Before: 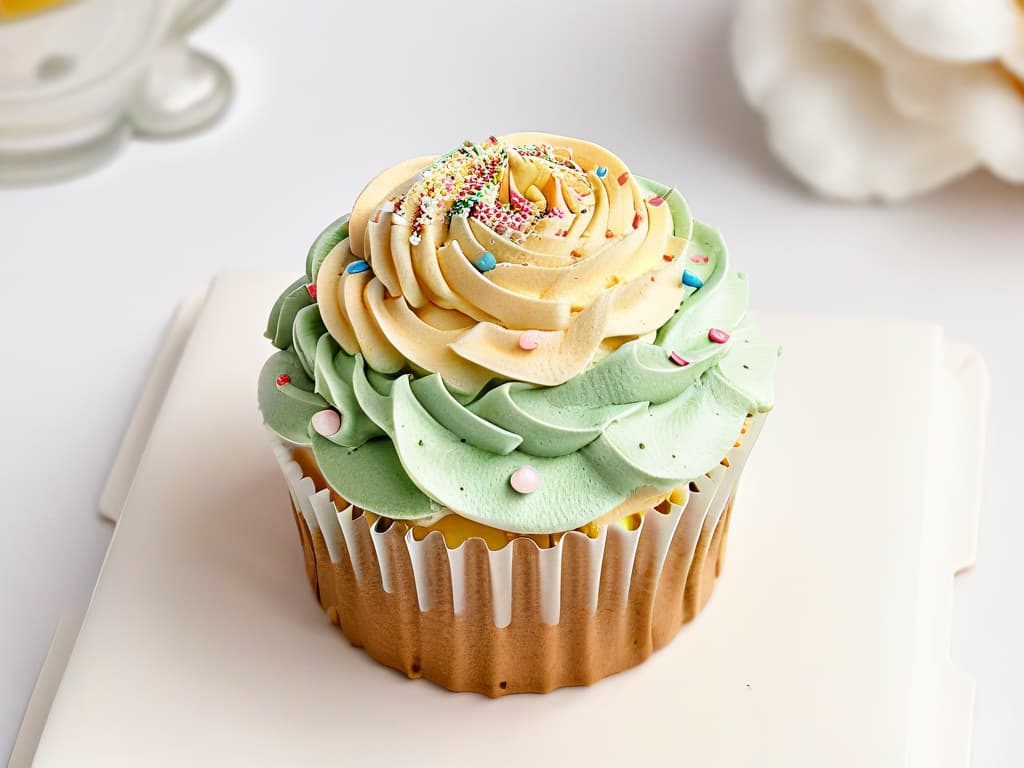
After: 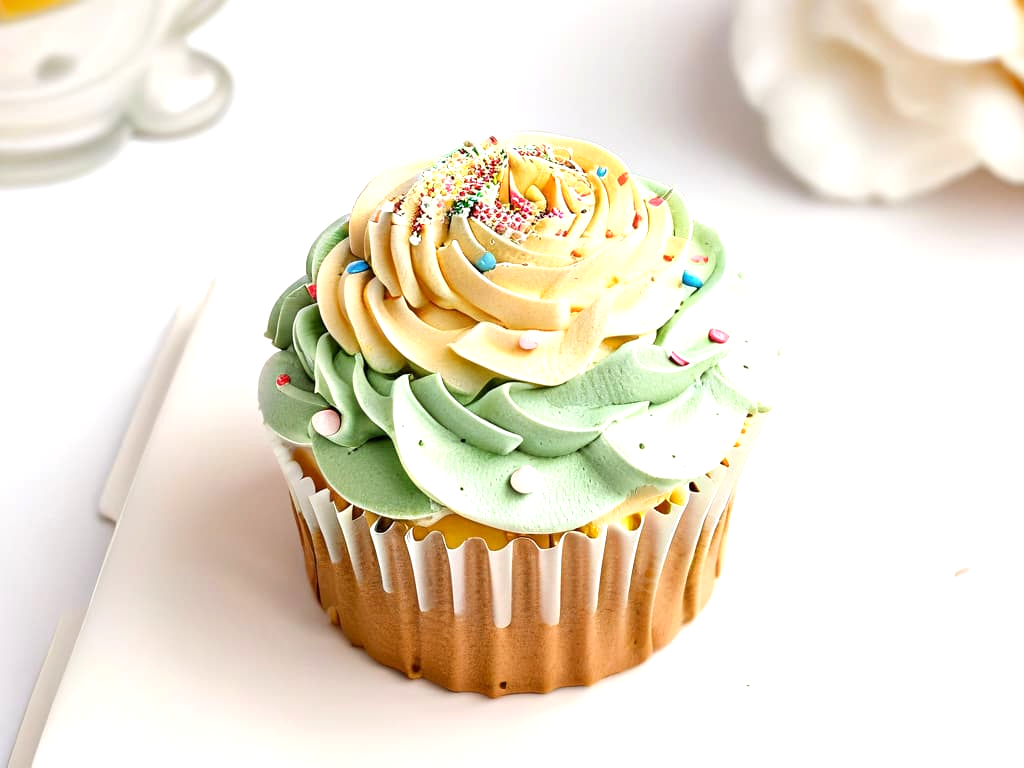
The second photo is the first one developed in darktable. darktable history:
tone equalizer: on, module defaults
exposure: black level correction 0.001, exposure 0.5 EV, compensate exposure bias true, compensate highlight preservation false
